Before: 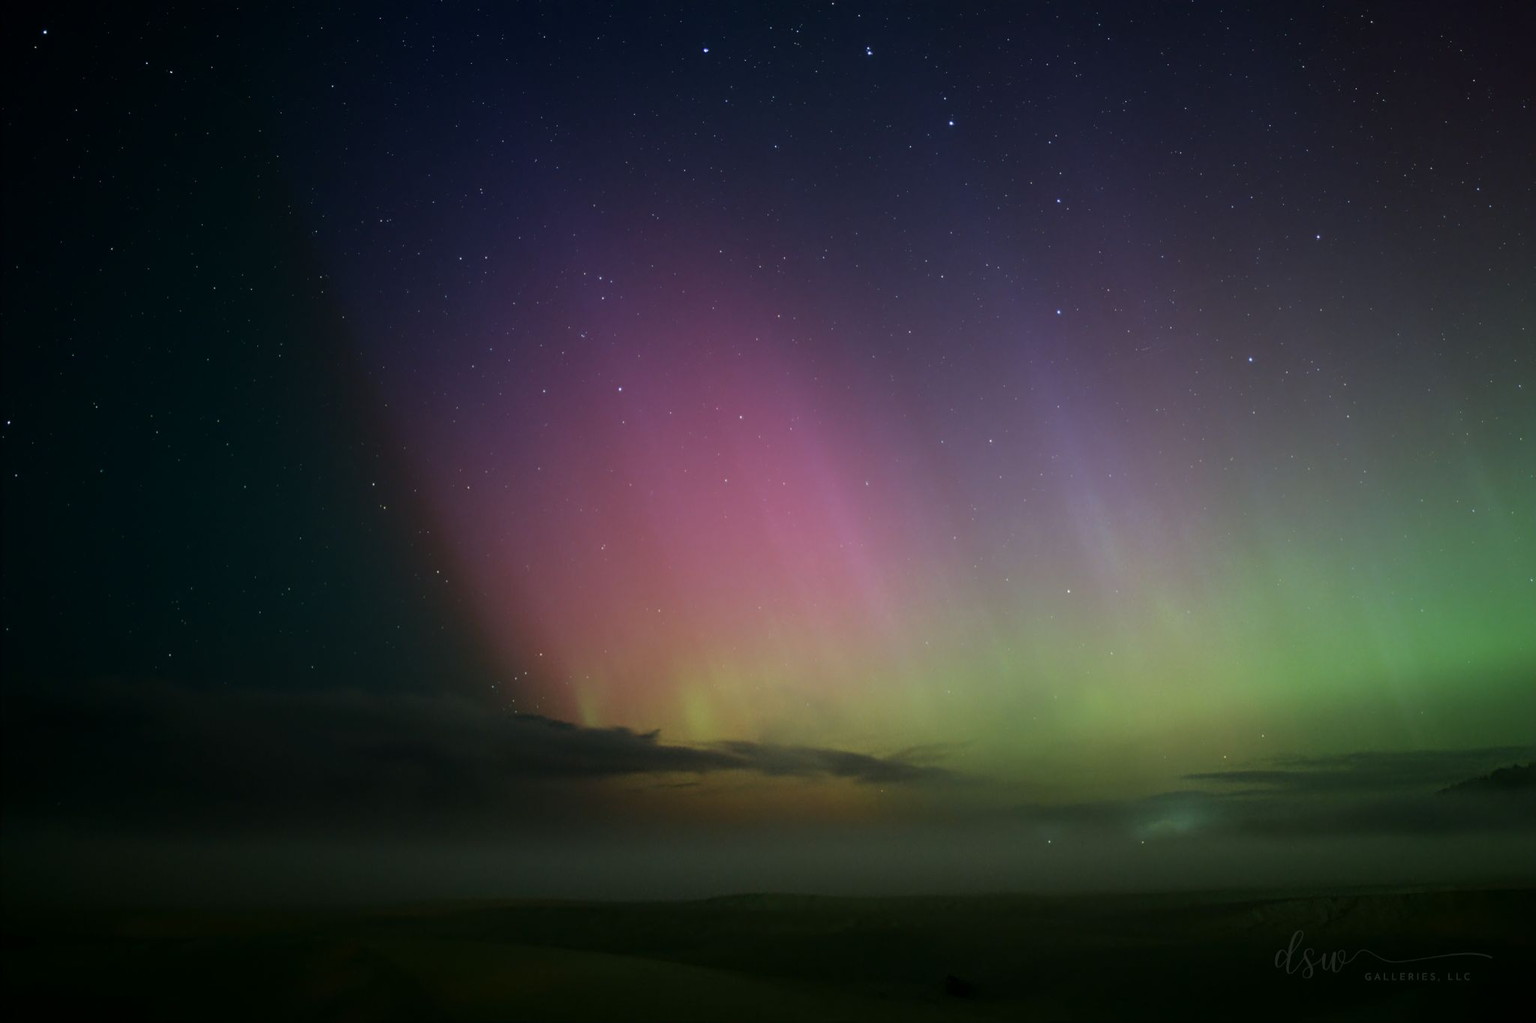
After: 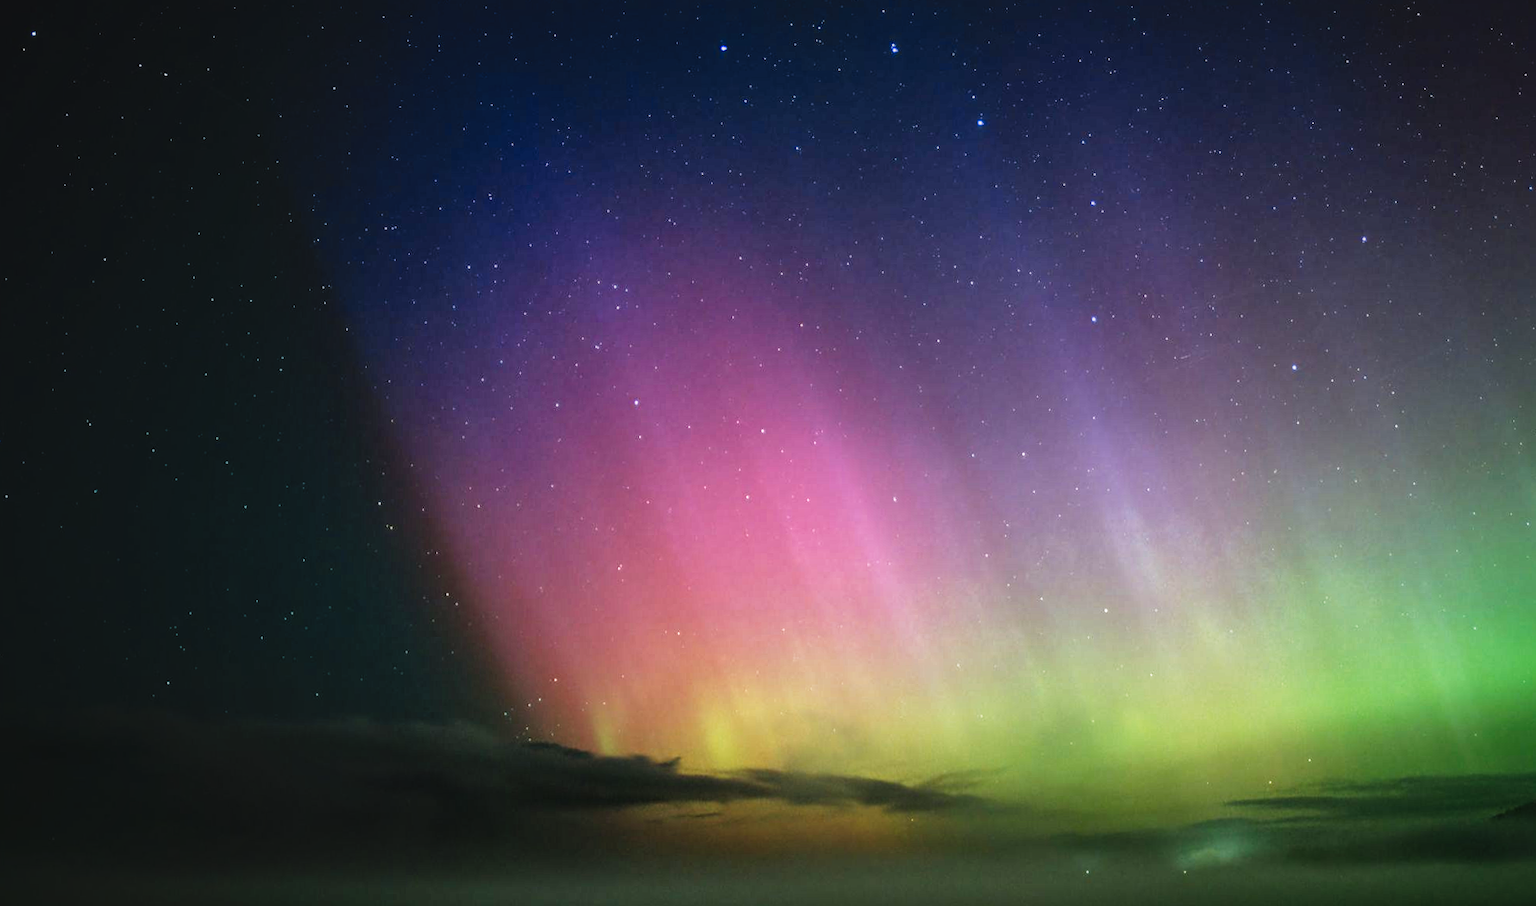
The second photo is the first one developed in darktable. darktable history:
crop and rotate: angle 0.36°, left 0.212%, right 3.046%, bottom 14.304%
local contrast: mode bilateral grid, contrast 19, coarseness 50, detail 158%, midtone range 0.2
tone curve: curves: ch0 [(0, 0.023) (0.132, 0.075) (0.256, 0.2) (0.463, 0.494) (0.699, 0.816) (0.813, 0.898) (1, 0.943)]; ch1 [(0, 0) (0.32, 0.306) (0.441, 0.41) (0.476, 0.466) (0.498, 0.5) (0.518, 0.519) (0.546, 0.571) (0.604, 0.651) (0.733, 0.817) (1, 1)]; ch2 [(0, 0) (0.312, 0.313) (0.431, 0.425) (0.483, 0.477) (0.503, 0.503) (0.526, 0.507) (0.564, 0.575) (0.614, 0.695) (0.713, 0.767) (0.985, 0.966)], preserve colors none
exposure: exposure 0.554 EV, compensate highlight preservation false
shadows and highlights: on, module defaults
